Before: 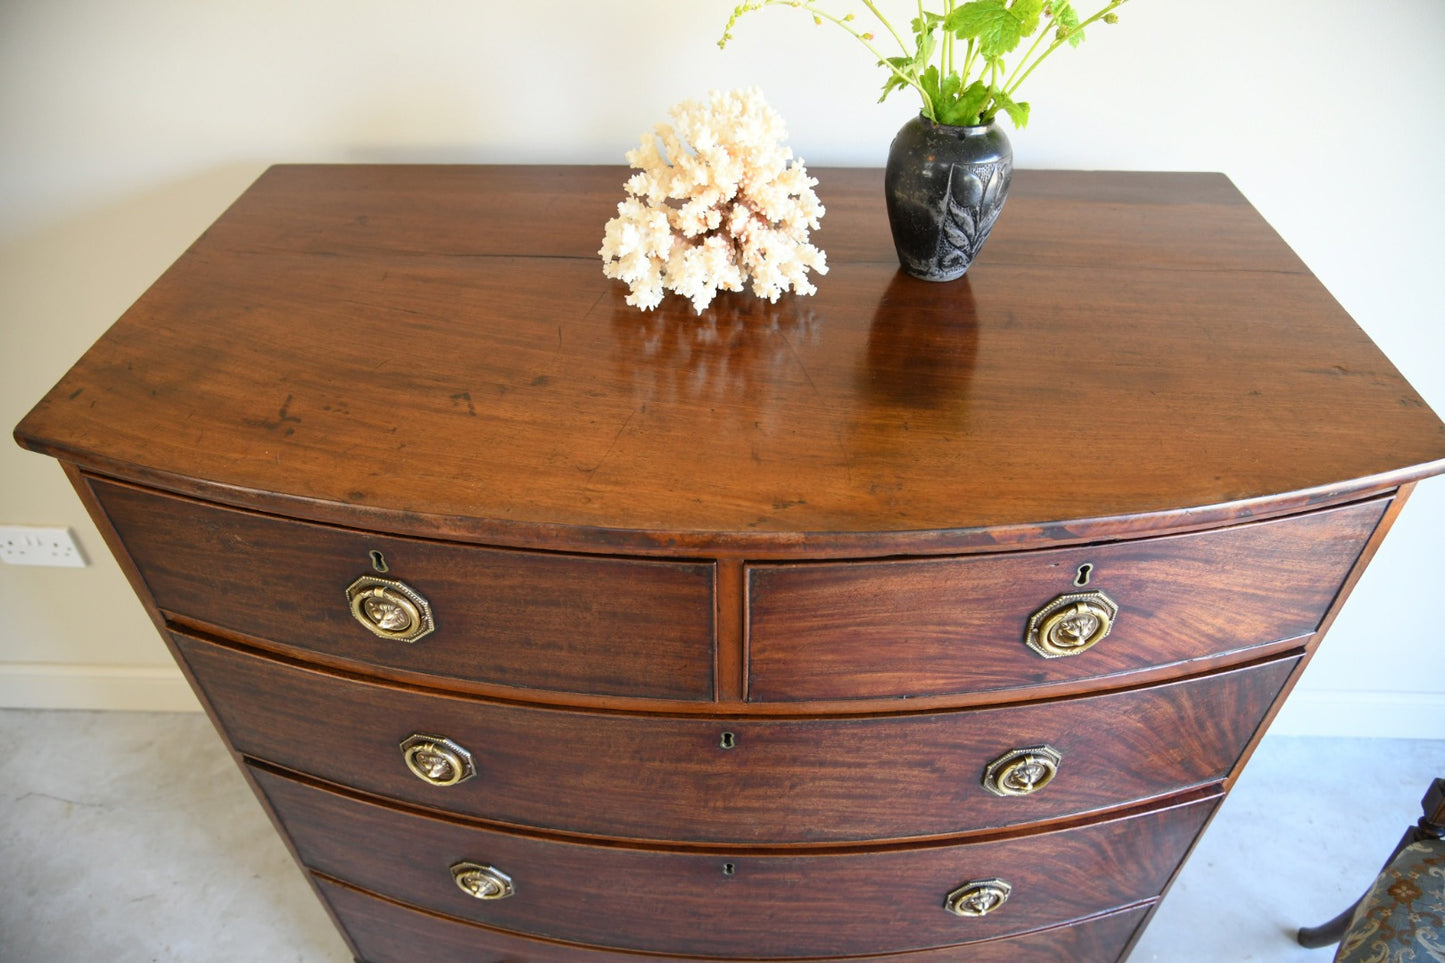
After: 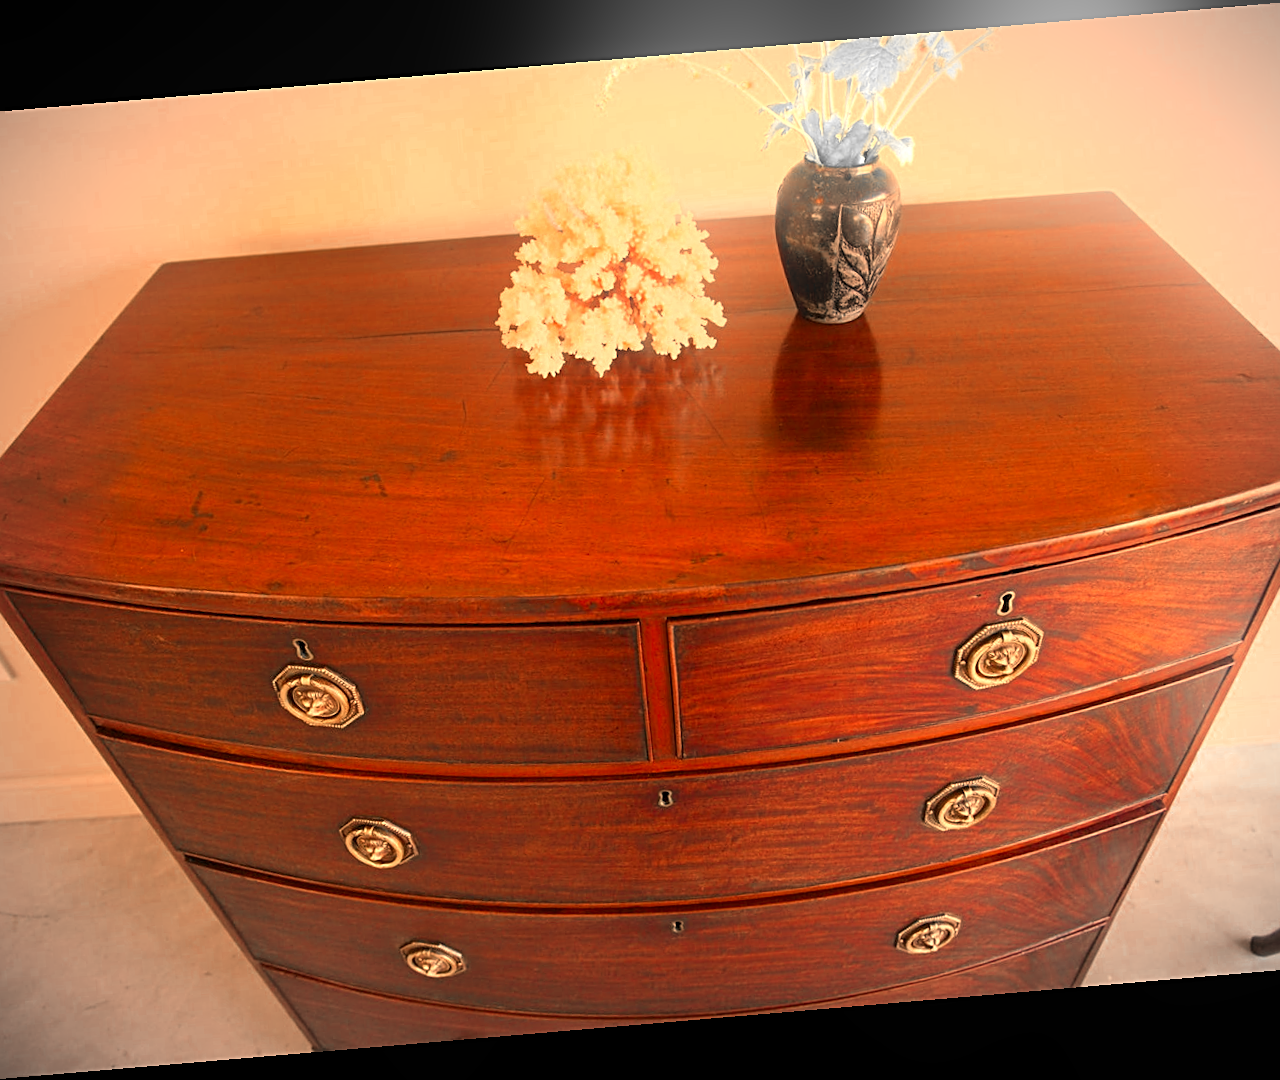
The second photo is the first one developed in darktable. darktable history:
sharpen: on, module defaults
crop: left 8.026%, right 7.374%
rotate and perspective: rotation -4.86°, automatic cropping off
color zones: curves: ch0 [(0, 0.497) (0.096, 0.361) (0.221, 0.538) (0.429, 0.5) (0.571, 0.5) (0.714, 0.5) (0.857, 0.5) (1, 0.497)]; ch1 [(0, 0.5) (0.143, 0.5) (0.257, -0.002) (0.429, 0.04) (0.571, -0.001) (0.714, -0.015) (0.857, 0.024) (1, 0.5)]
bloom: size 13.65%, threshold 98.39%, strength 4.82%
vignetting: fall-off radius 60%, automatic ratio true
white balance: red 1.467, blue 0.684
